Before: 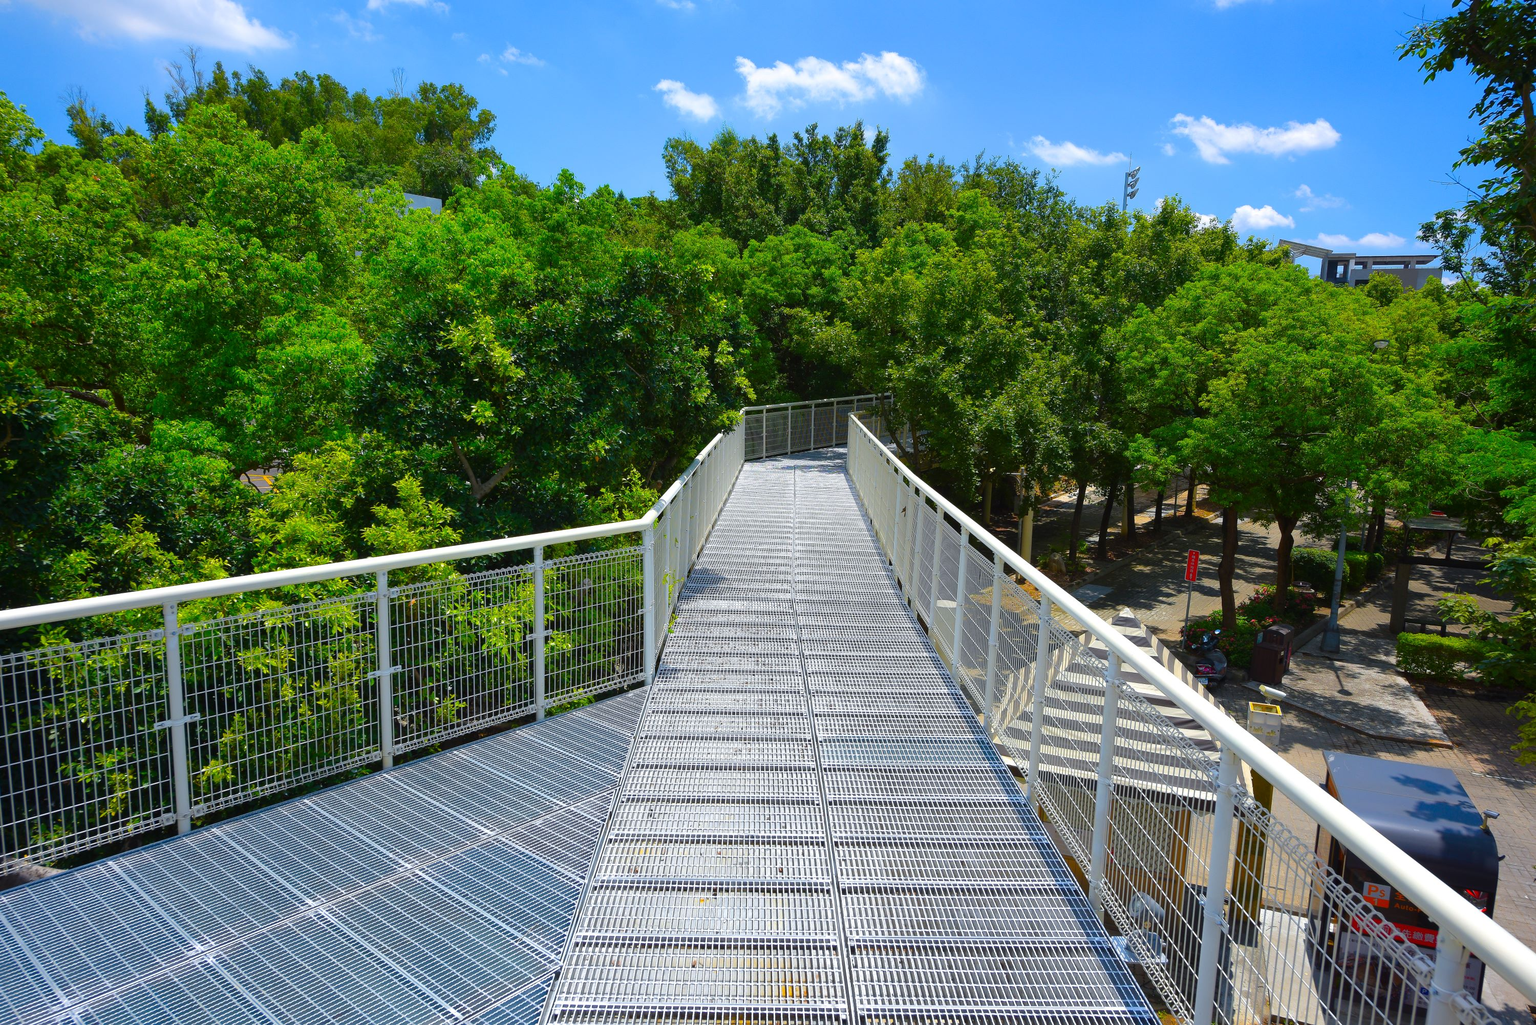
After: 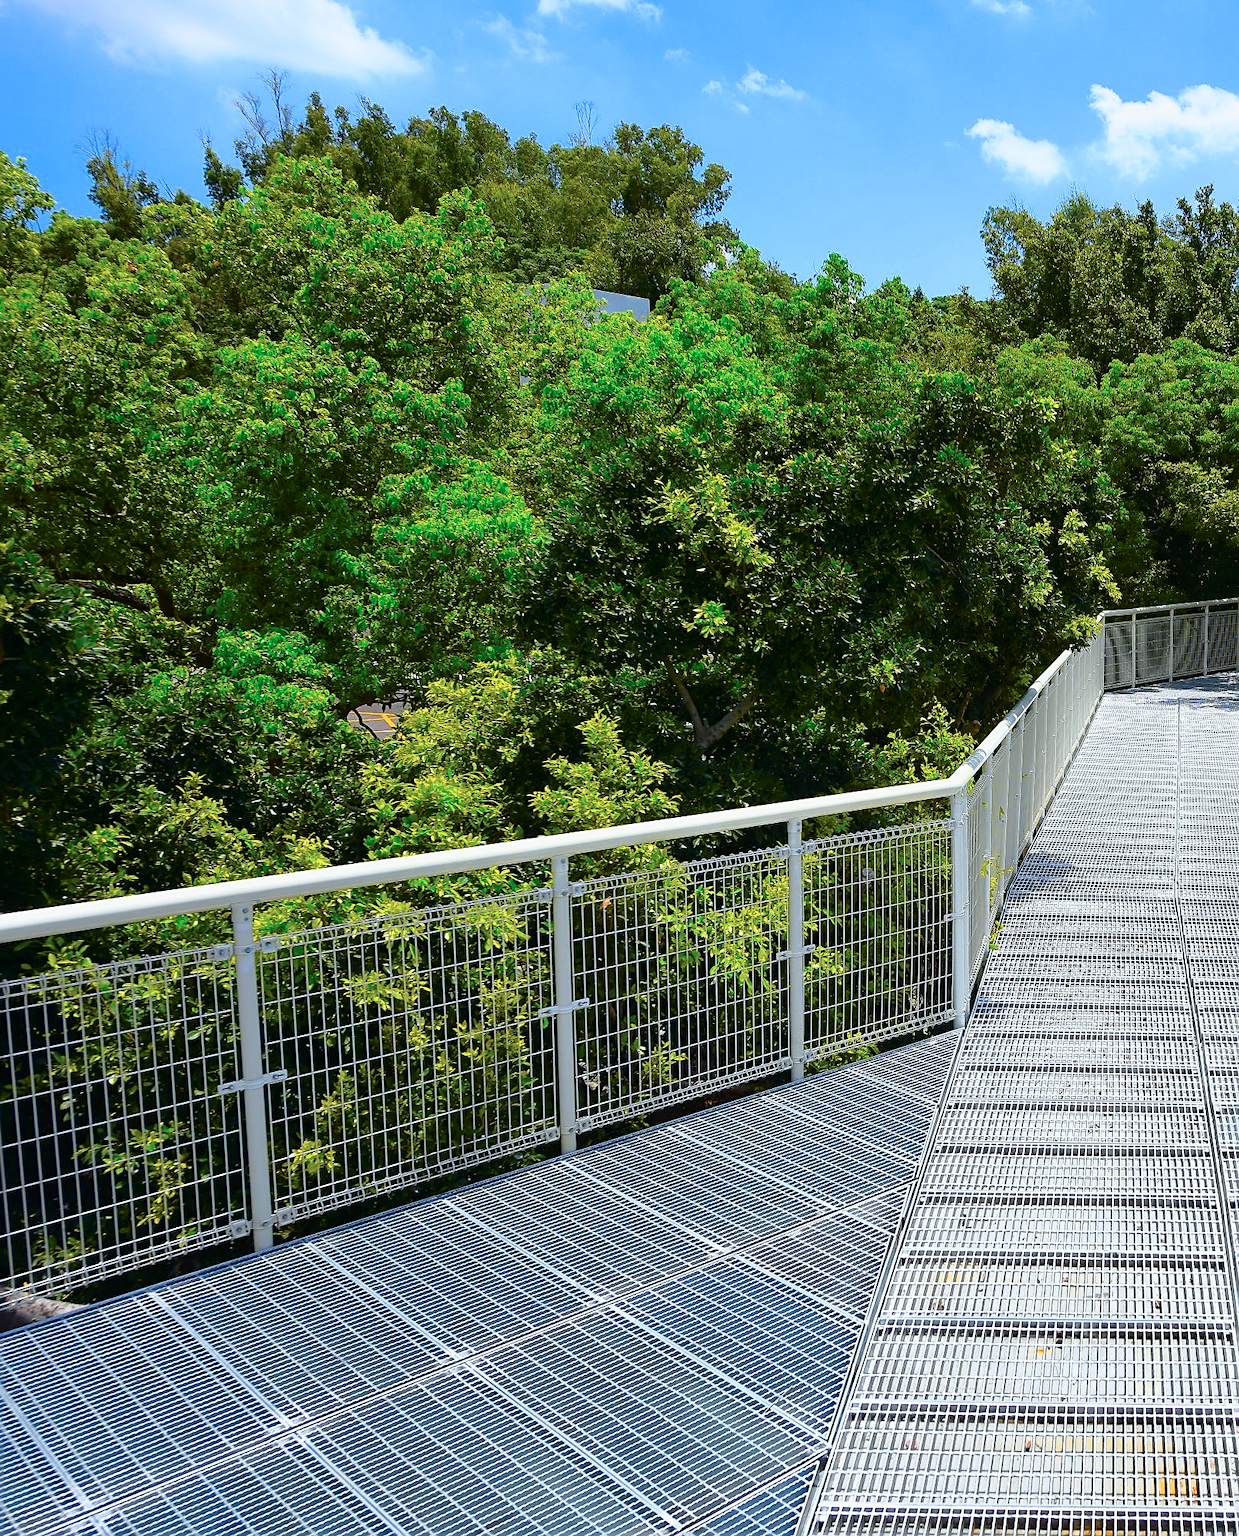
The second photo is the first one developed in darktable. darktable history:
sharpen: on, module defaults
crop: left 0.587%, right 45.588%, bottom 0.086%
tone curve: curves: ch0 [(0, 0) (0.105, 0.068) (0.195, 0.162) (0.283, 0.283) (0.384, 0.404) (0.485, 0.531) (0.638, 0.681) (0.795, 0.879) (1, 0.977)]; ch1 [(0, 0) (0.161, 0.092) (0.35, 0.33) (0.379, 0.401) (0.456, 0.469) (0.504, 0.5) (0.512, 0.514) (0.58, 0.597) (0.635, 0.646) (1, 1)]; ch2 [(0, 0) (0.371, 0.362) (0.437, 0.437) (0.5, 0.5) (0.53, 0.523) (0.56, 0.58) (0.622, 0.606) (1, 1)], color space Lab, independent channels, preserve colors none
